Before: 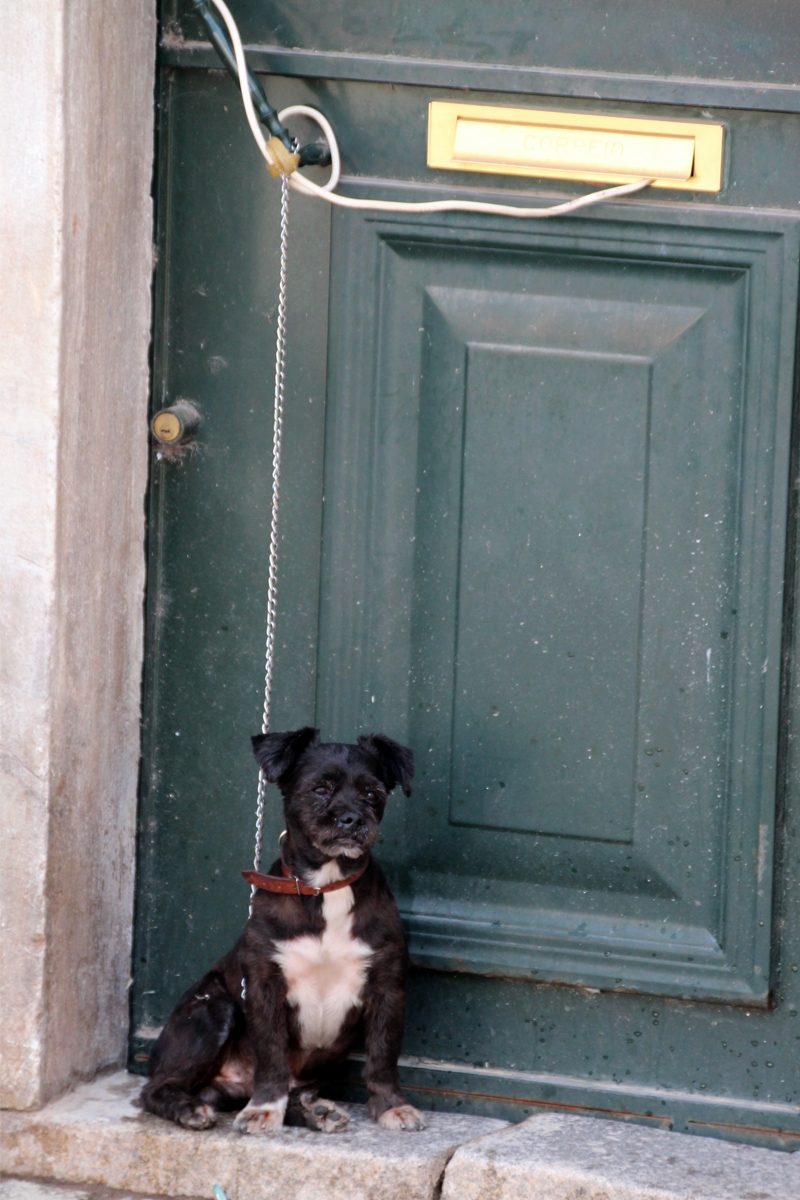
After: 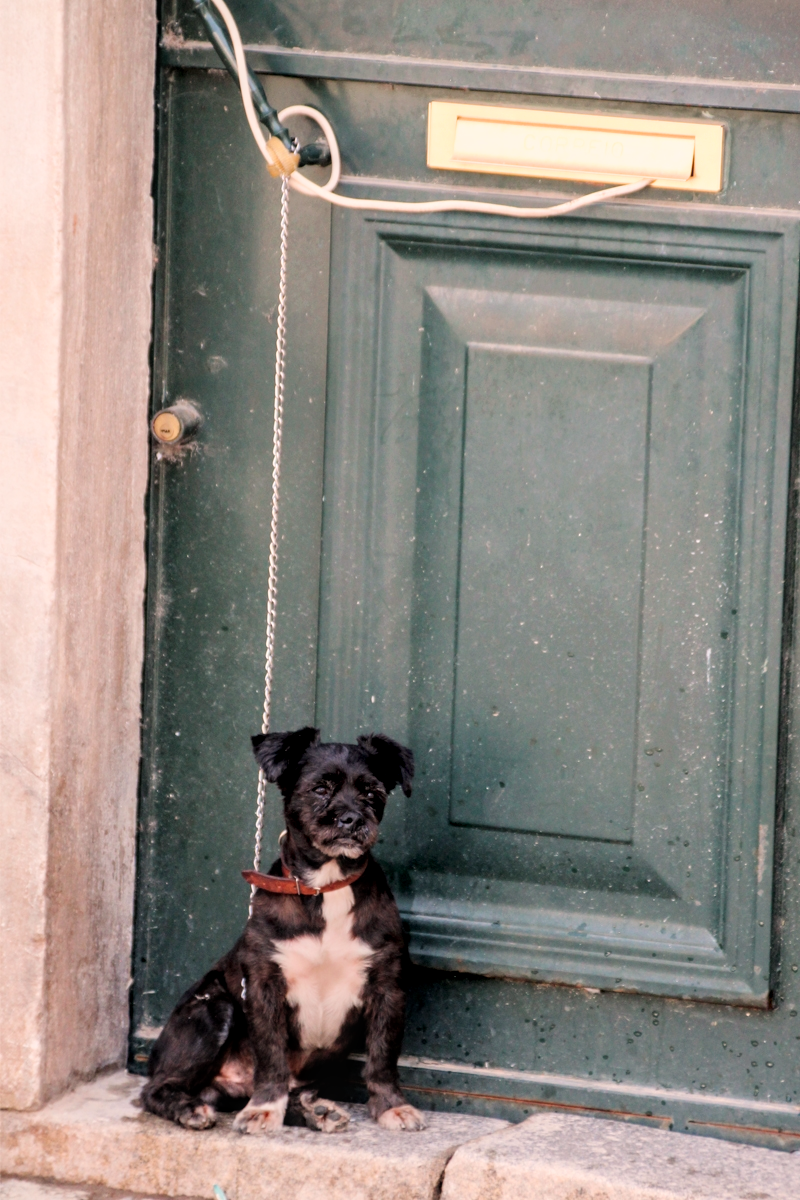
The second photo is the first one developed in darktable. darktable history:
exposure: exposure 0.564 EV
filmic rgb: white relative exposure 3.8 EV, hardness 4.35
local contrast: on, module defaults
white balance: red 1.127, blue 0.943
